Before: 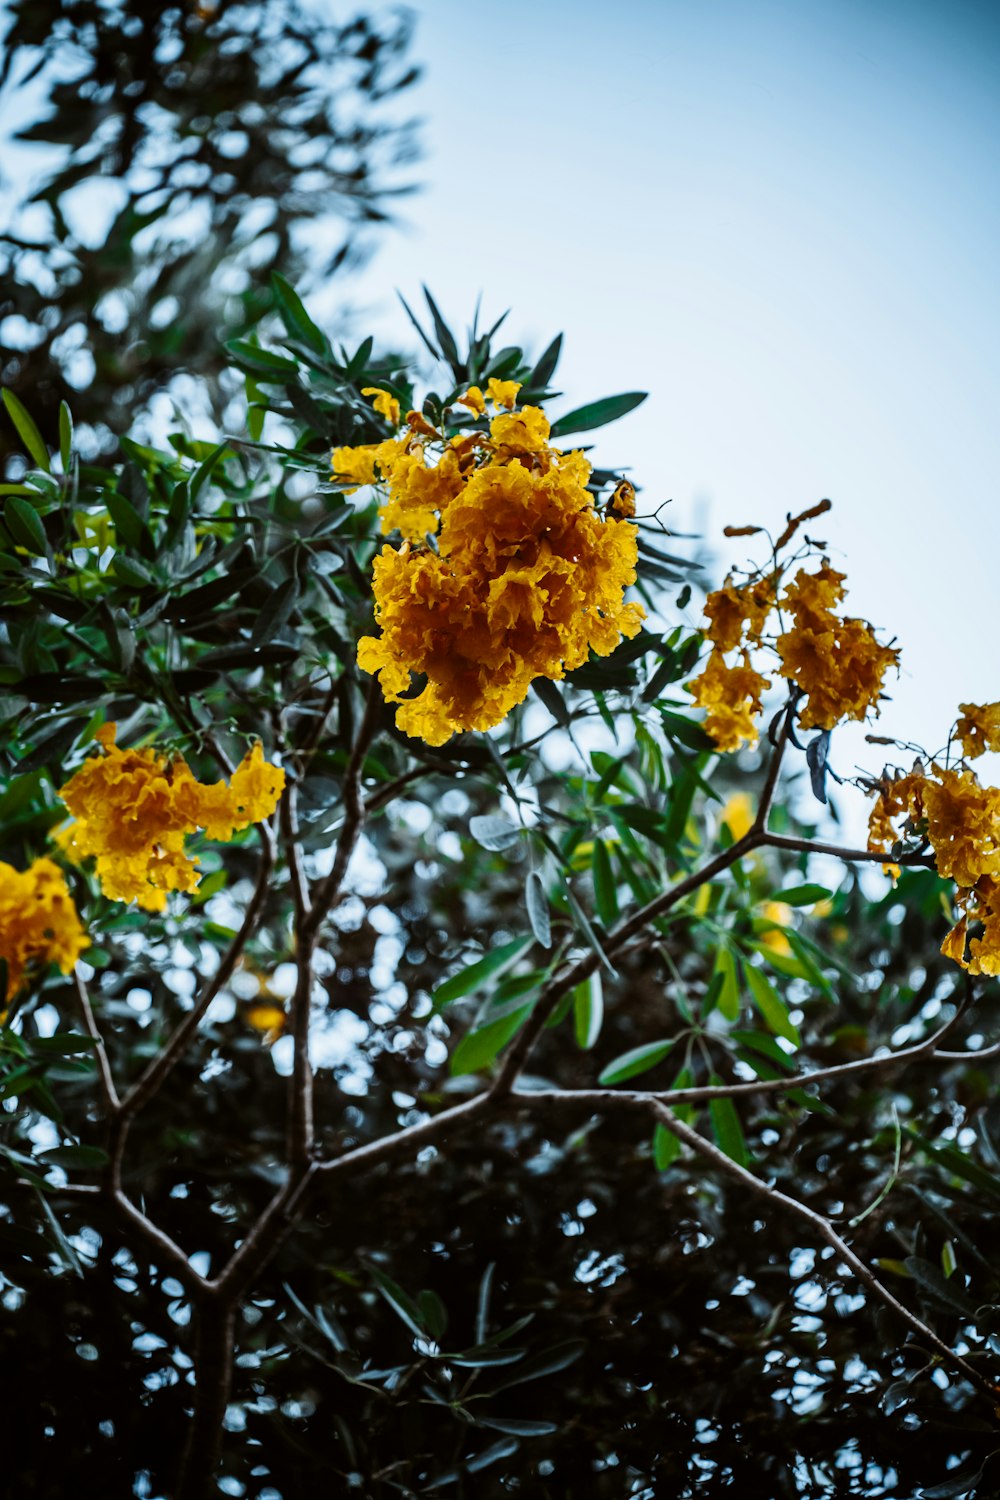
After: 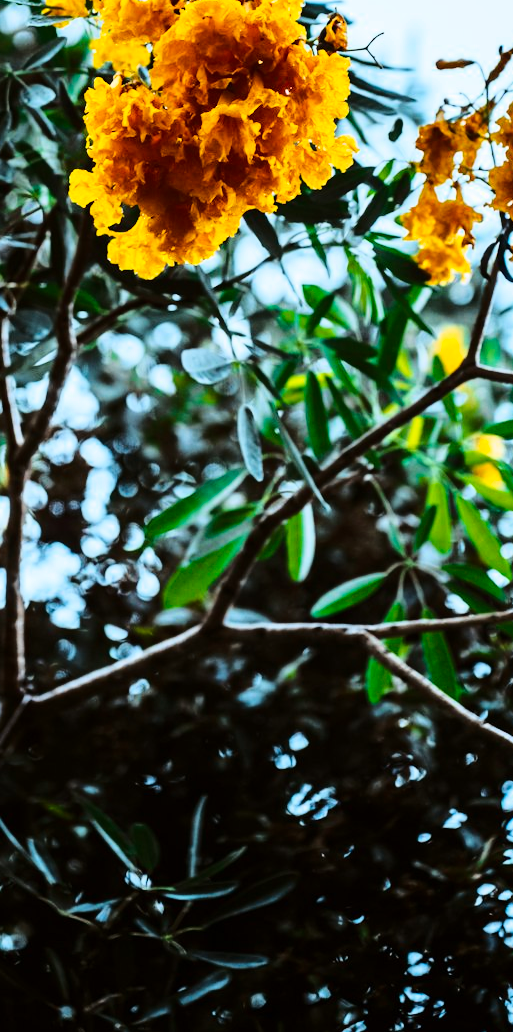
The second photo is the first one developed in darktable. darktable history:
exposure: exposure -0.208 EV, compensate highlight preservation false
crop and rotate: left 28.804%, top 31.165%, right 19.849%
color zones: curves: ch0 [(0, 0.5) (0.143, 0.5) (0.286, 0.5) (0.429, 0.495) (0.571, 0.437) (0.714, 0.44) (0.857, 0.496) (1, 0.5)]
base curve: curves: ch0 [(0, 0) (0.028, 0.03) (0.105, 0.232) (0.387, 0.748) (0.754, 0.968) (1, 1)]
